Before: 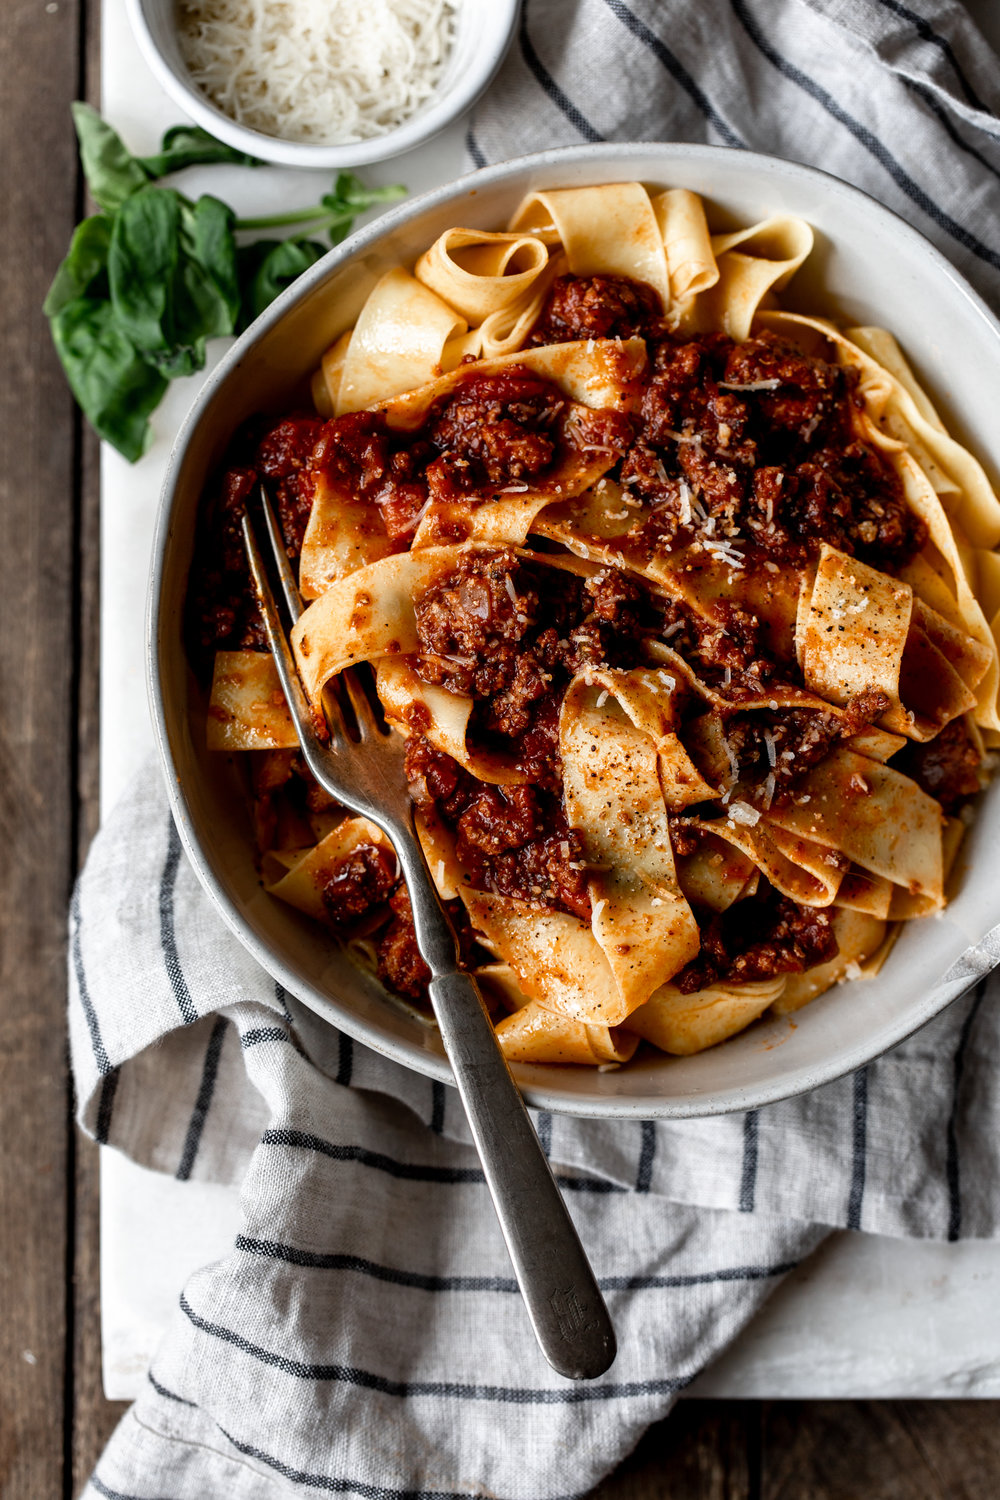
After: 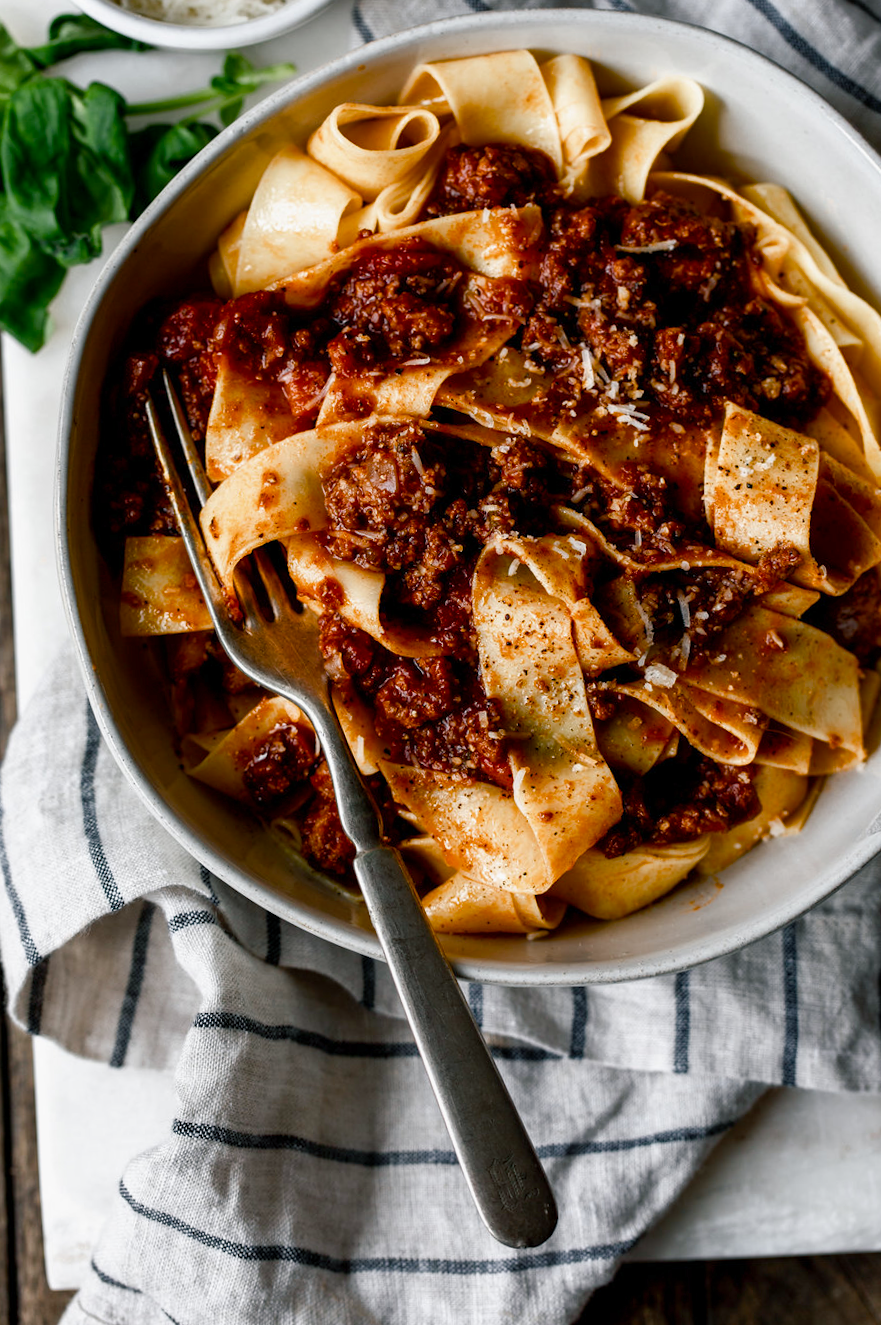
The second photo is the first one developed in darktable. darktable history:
crop and rotate: angle 2.62°, left 5.901%, top 5.688%
color balance rgb: shadows lift › luminance -7.621%, shadows lift › chroma 2.348%, shadows lift › hue 201.24°, perceptual saturation grading › global saturation 0.817%, perceptual saturation grading › highlights -17.09%, perceptual saturation grading › mid-tones 33.74%, perceptual saturation grading › shadows 50.418%, perceptual brilliance grading › highlights 4.424%, perceptual brilliance grading › shadows -9.917%, contrast -9.885%
